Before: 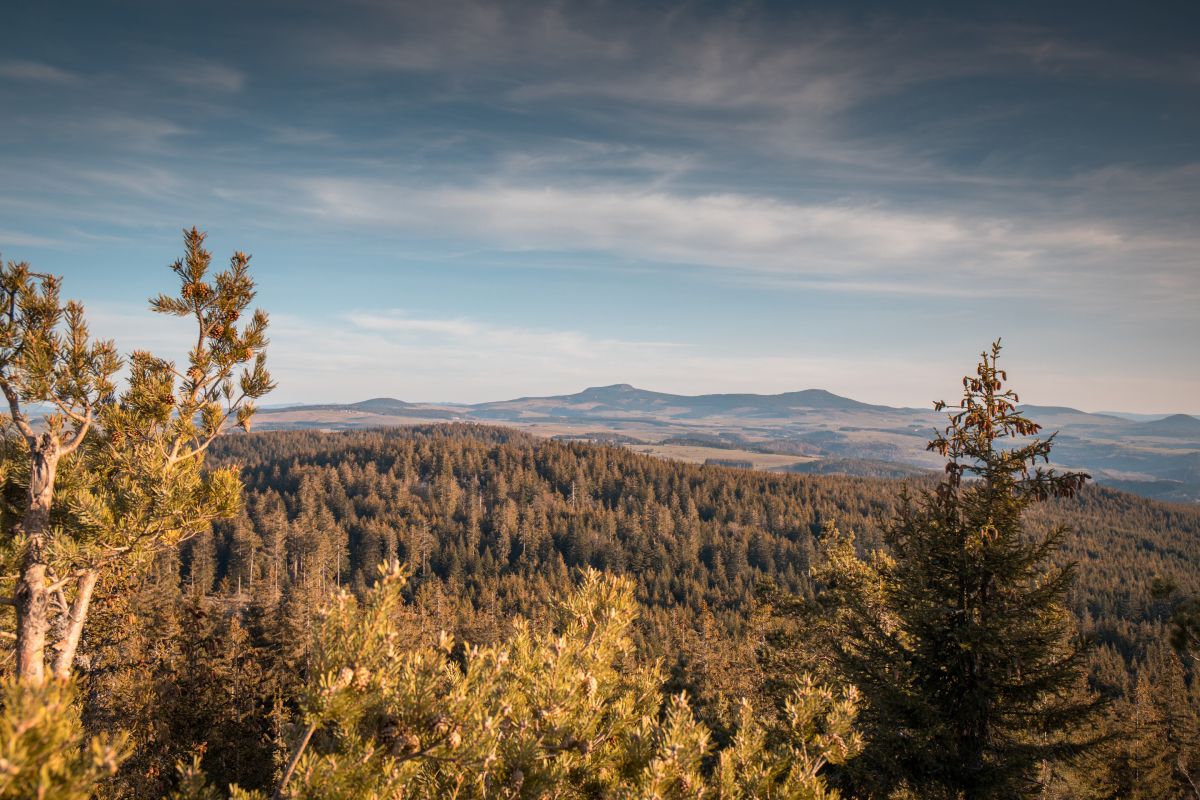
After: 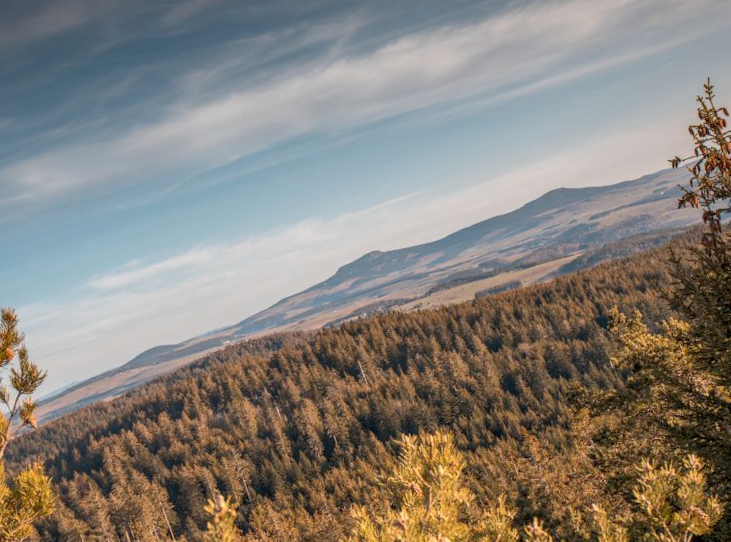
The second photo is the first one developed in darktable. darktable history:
shadows and highlights: on, module defaults
local contrast: on, module defaults
crop and rotate: angle 20.35°, left 6.95%, right 4.128%, bottom 1.093%
